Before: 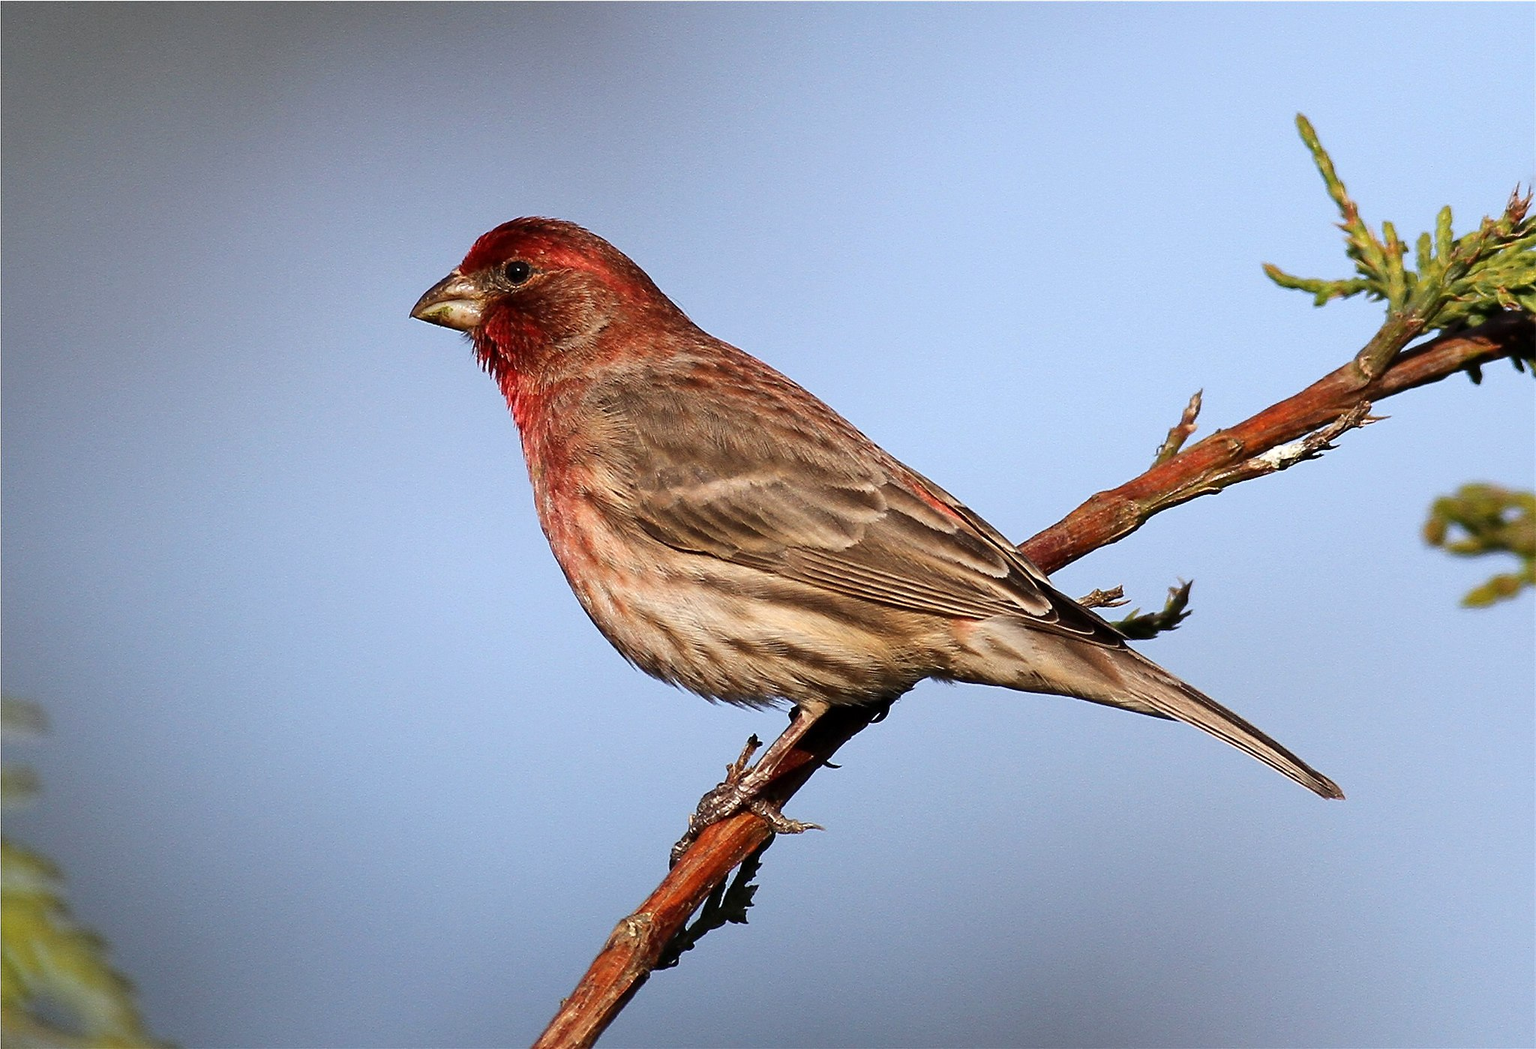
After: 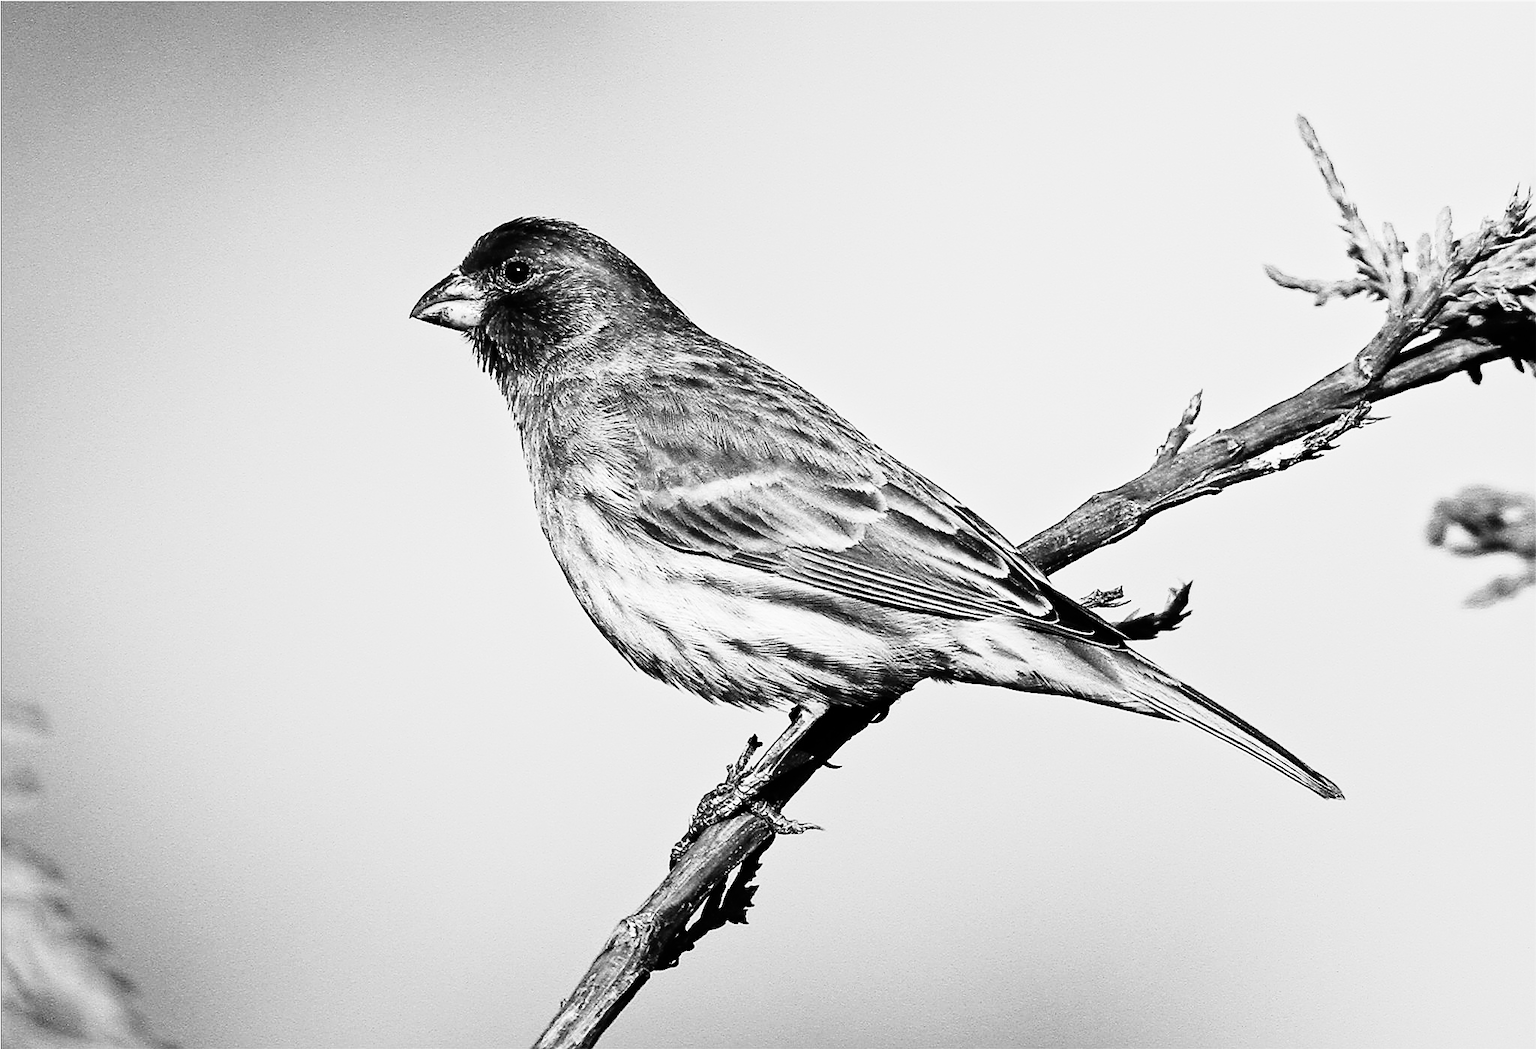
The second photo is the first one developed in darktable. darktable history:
monochrome: a 32, b 64, size 2.3
sharpen: on, module defaults
rgb curve: curves: ch0 [(0, 0) (0.21, 0.15) (0.24, 0.21) (0.5, 0.75) (0.75, 0.96) (0.89, 0.99) (1, 1)]; ch1 [(0, 0.02) (0.21, 0.13) (0.25, 0.2) (0.5, 0.67) (0.75, 0.9) (0.89, 0.97) (1, 1)]; ch2 [(0, 0.02) (0.21, 0.13) (0.25, 0.2) (0.5, 0.67) (0.75, 0.9) (0.89, 0.97) (1, 1)], compensate middle gray true
